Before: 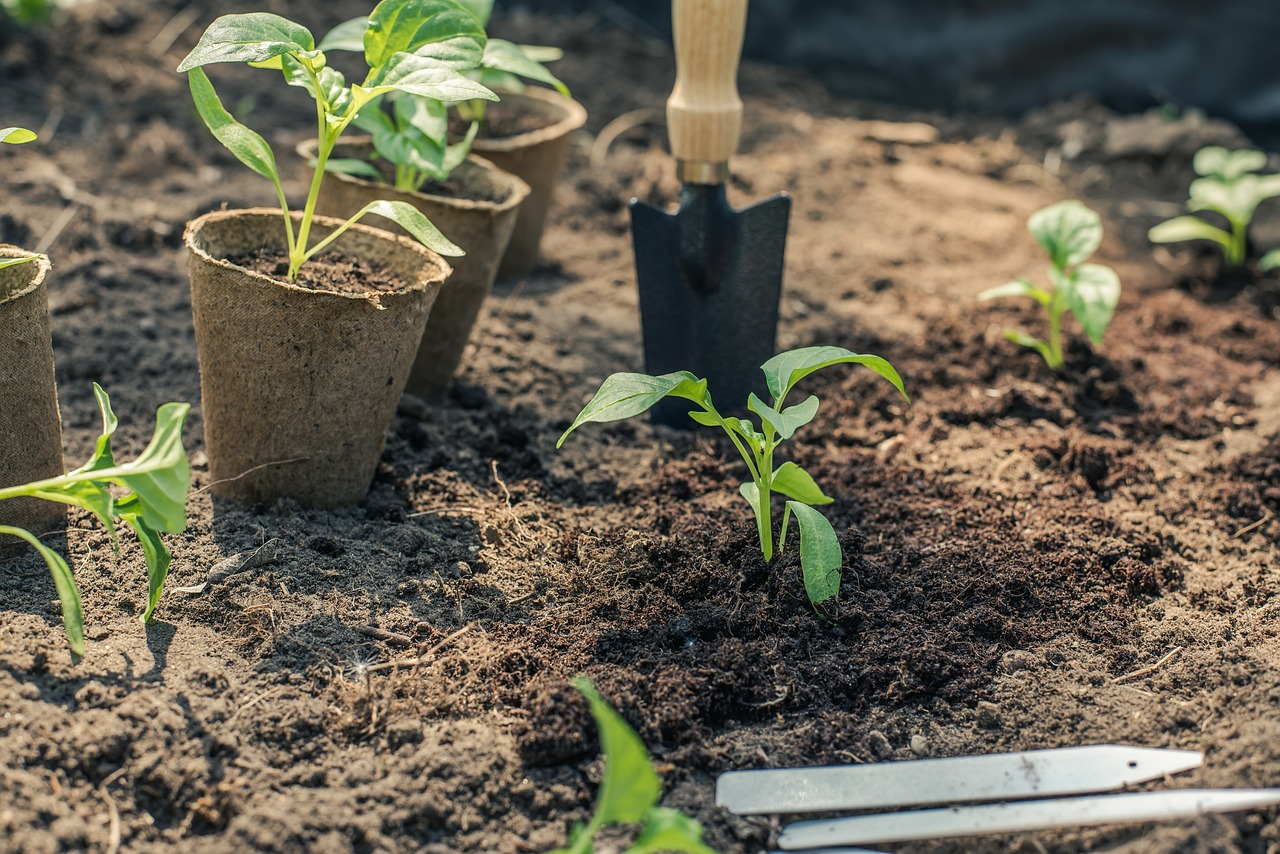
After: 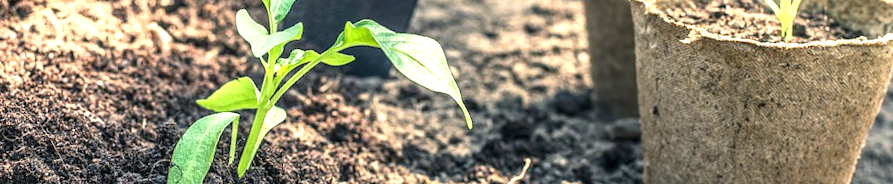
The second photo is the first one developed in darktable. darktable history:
crop and rotate: angle 16.12°, top 30.835%, bottom 35.653%
exposure: black level correction 0, exposure 1.45 EV, compensate exposure bias true, compensate highlight preservation false
rotate and perspective: rotation -0.013°, lens shift (vertical) -0.027, lens shift (horizontal) 0.178, crop left 0.016, crop right 0.989, crop top 0.082, crop bottom 0.918
local contrast: on, module defaults
